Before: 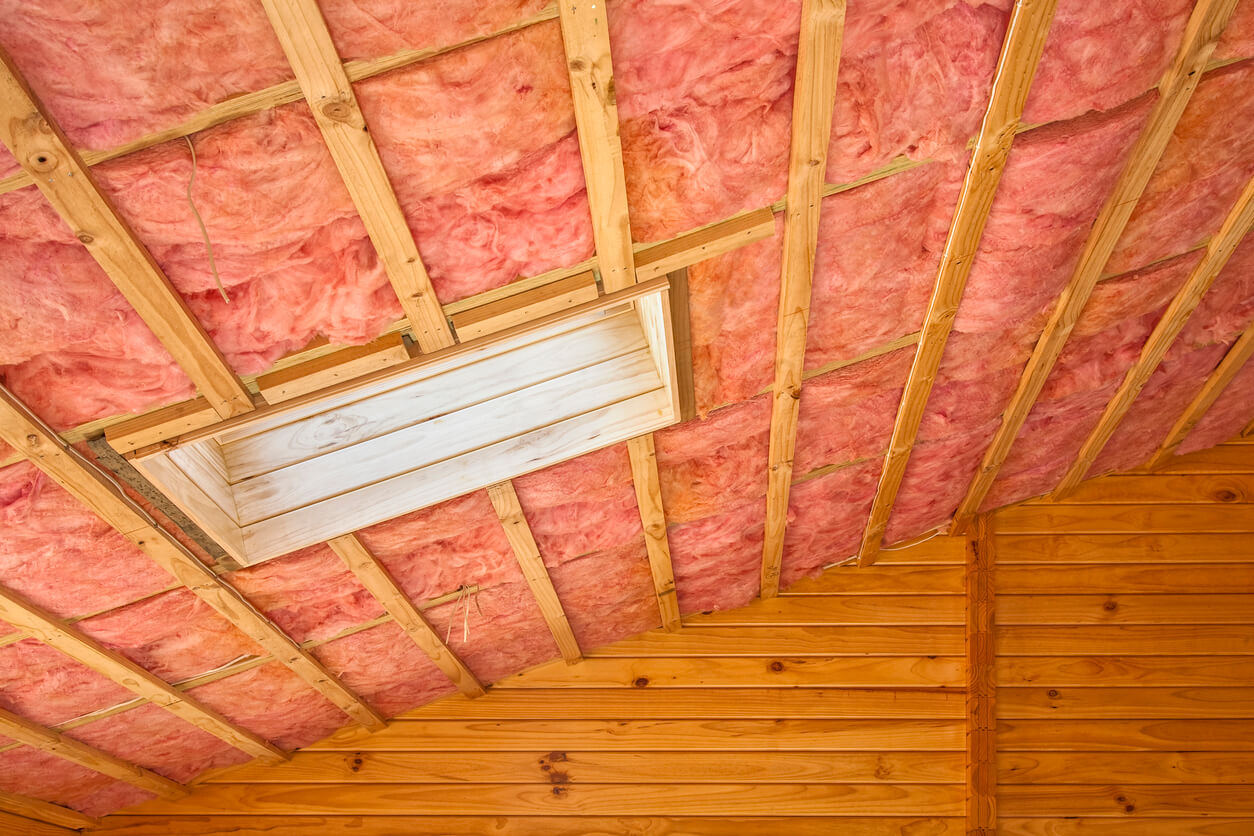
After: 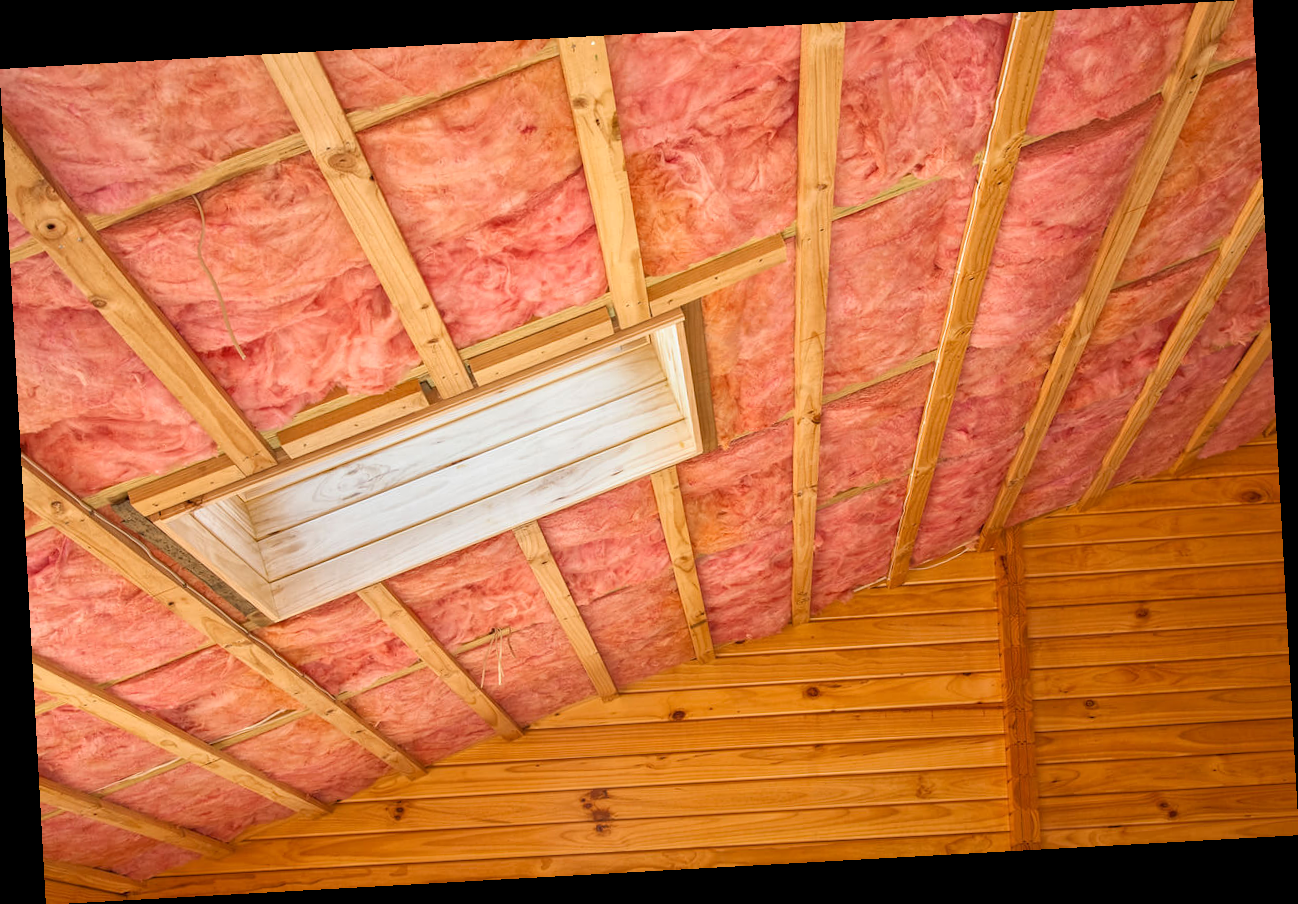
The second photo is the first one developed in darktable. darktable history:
rotate and perspective: rotation -3.18°, automatic cropping off
local contrast: mode bilateral grid, contrast 15, coarseness 36, detail 105%, midtone range 0.2
